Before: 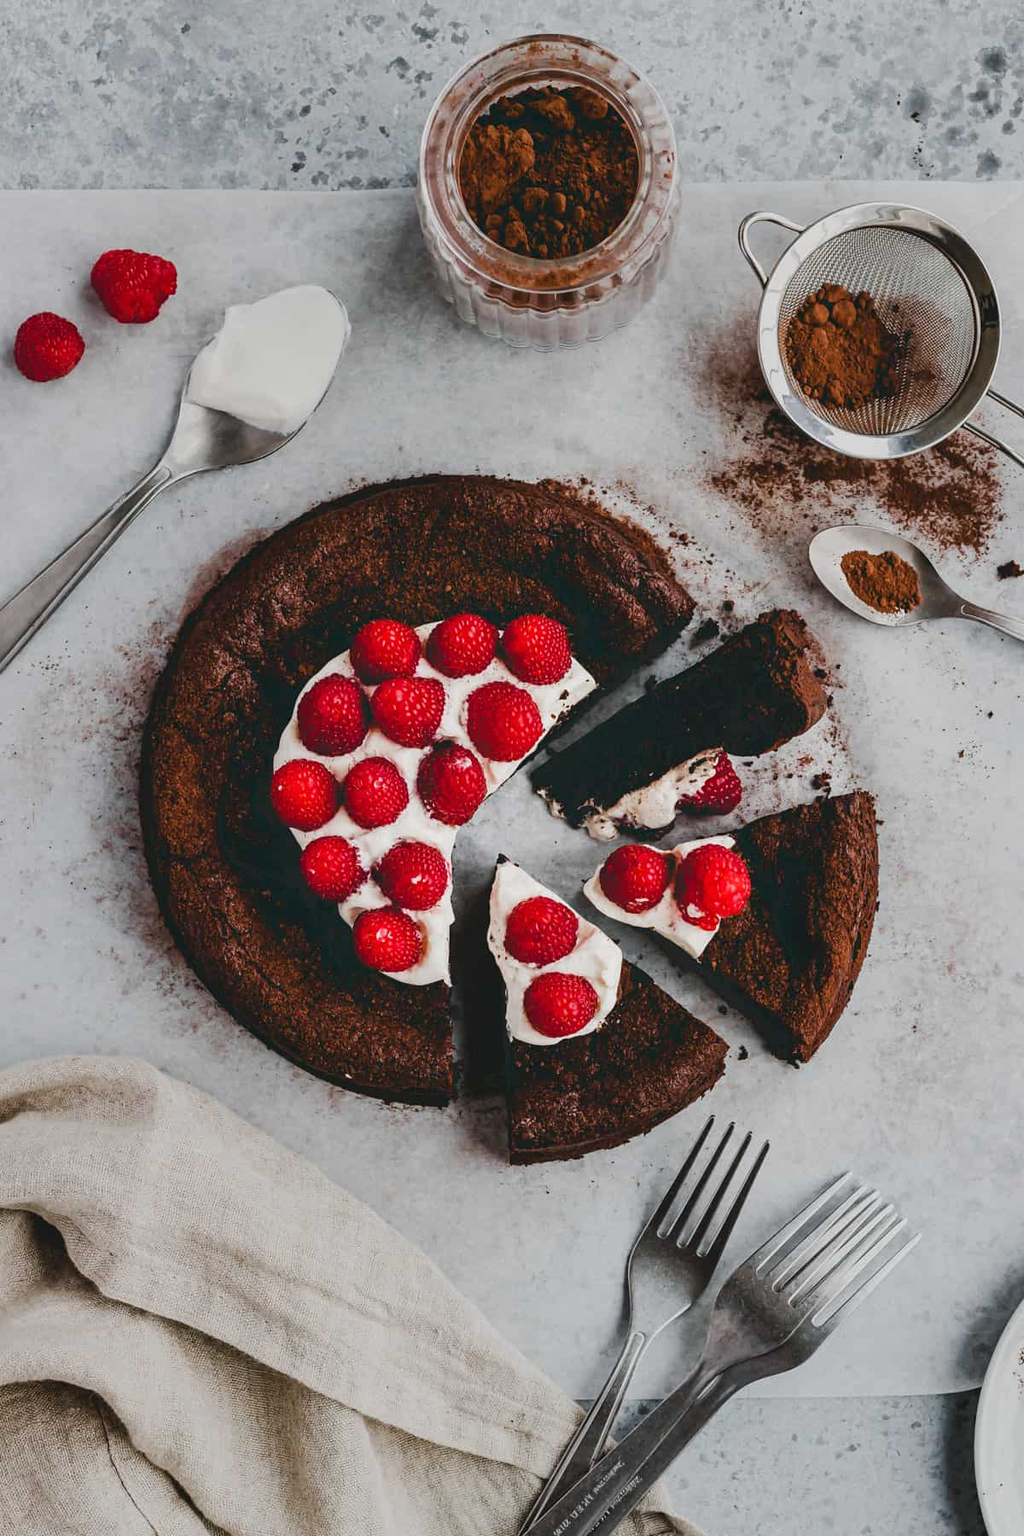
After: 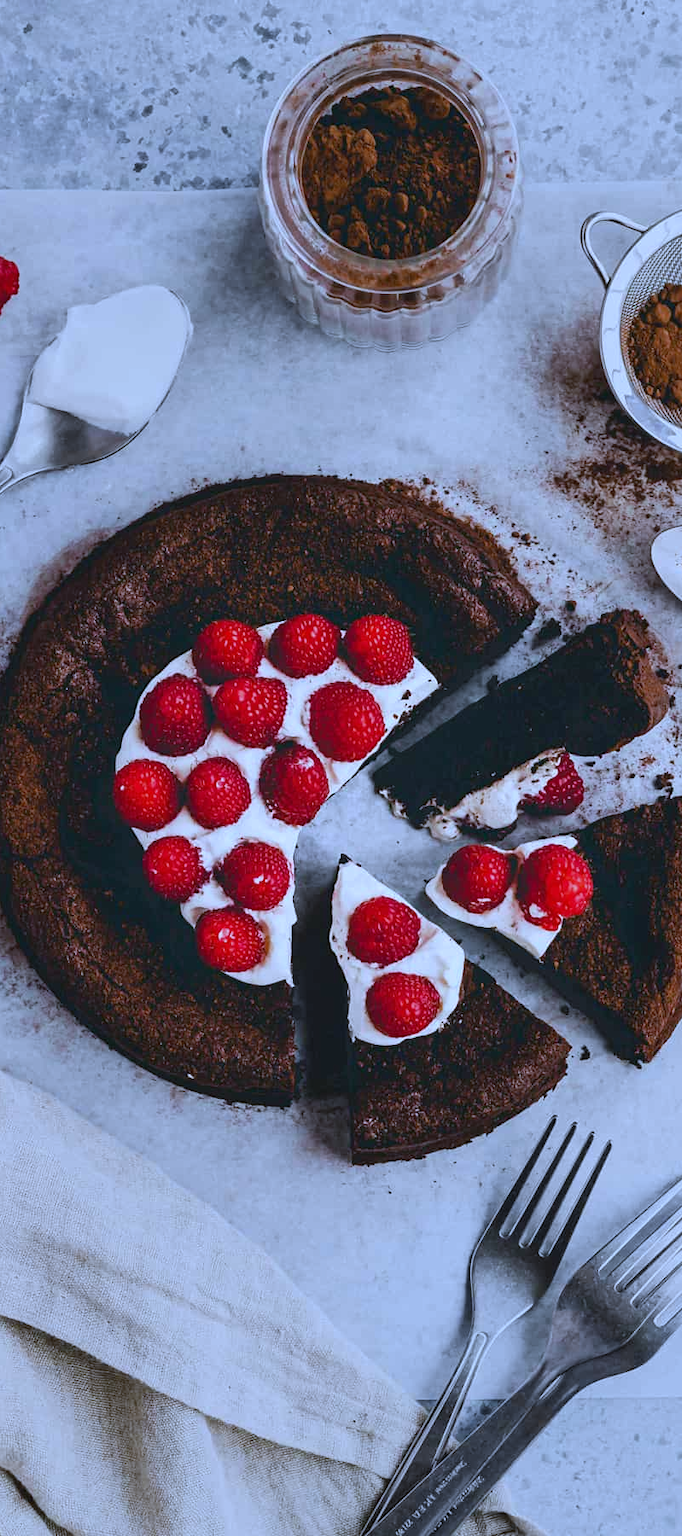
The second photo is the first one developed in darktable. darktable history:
white balance: red 0.871, blue 1.249
crop and rotate: left 15.446%, right 17.836%
